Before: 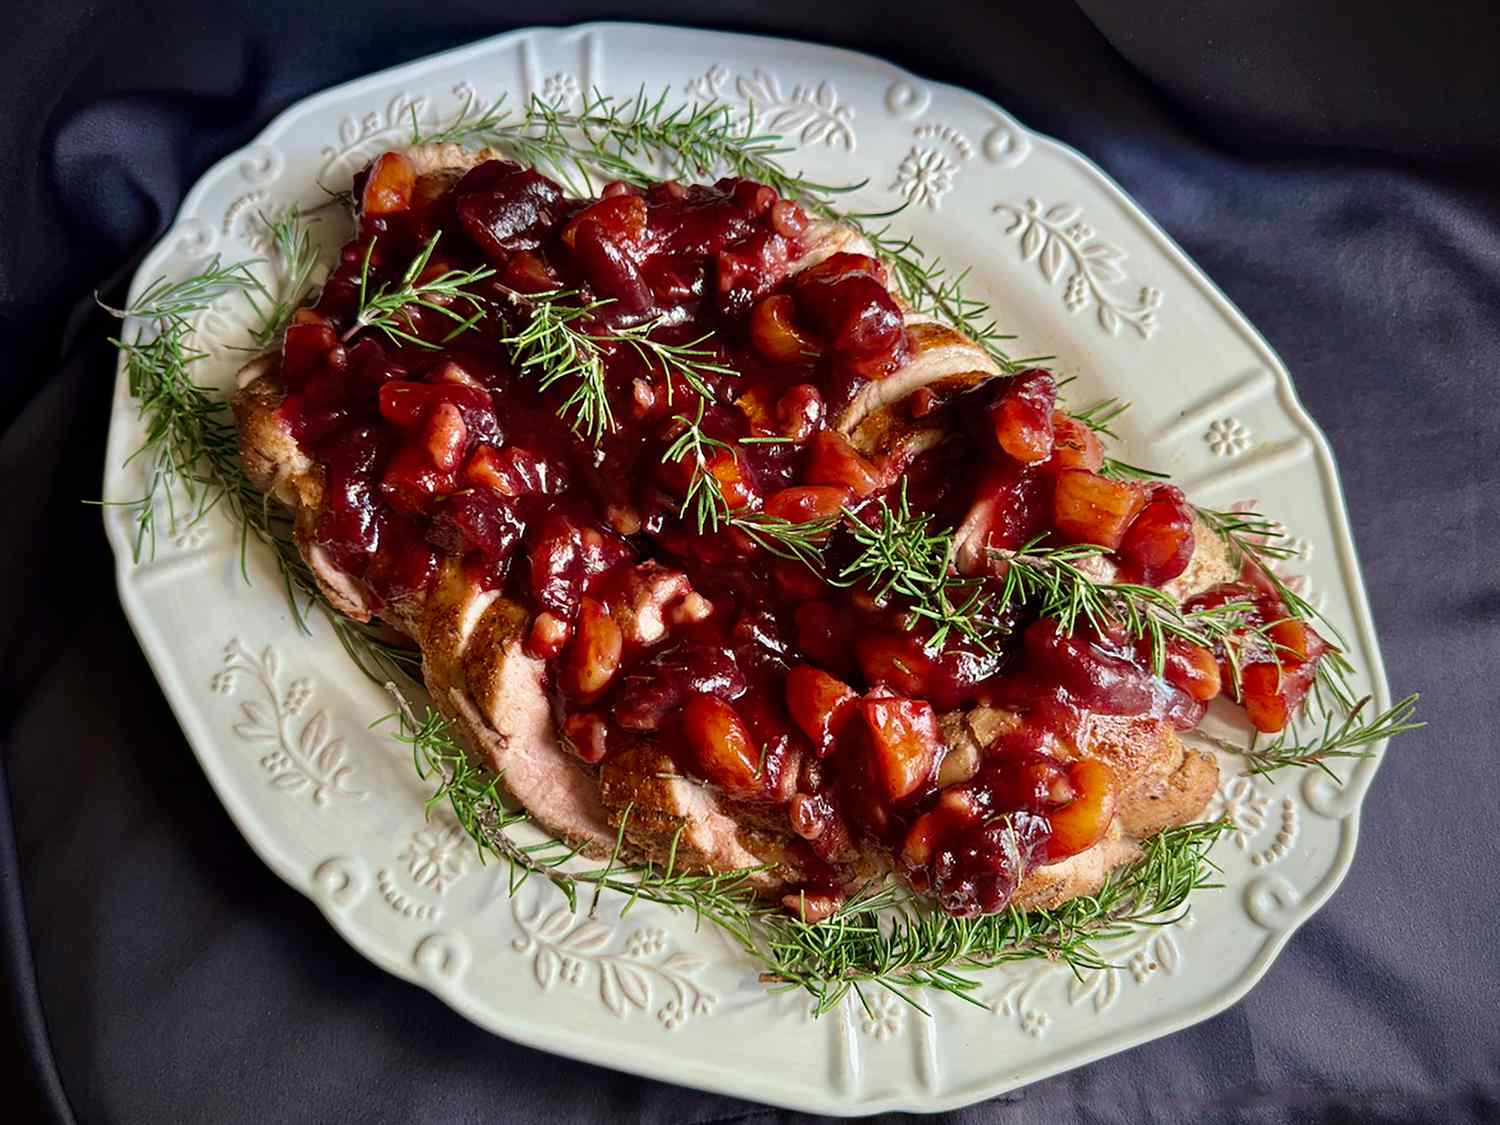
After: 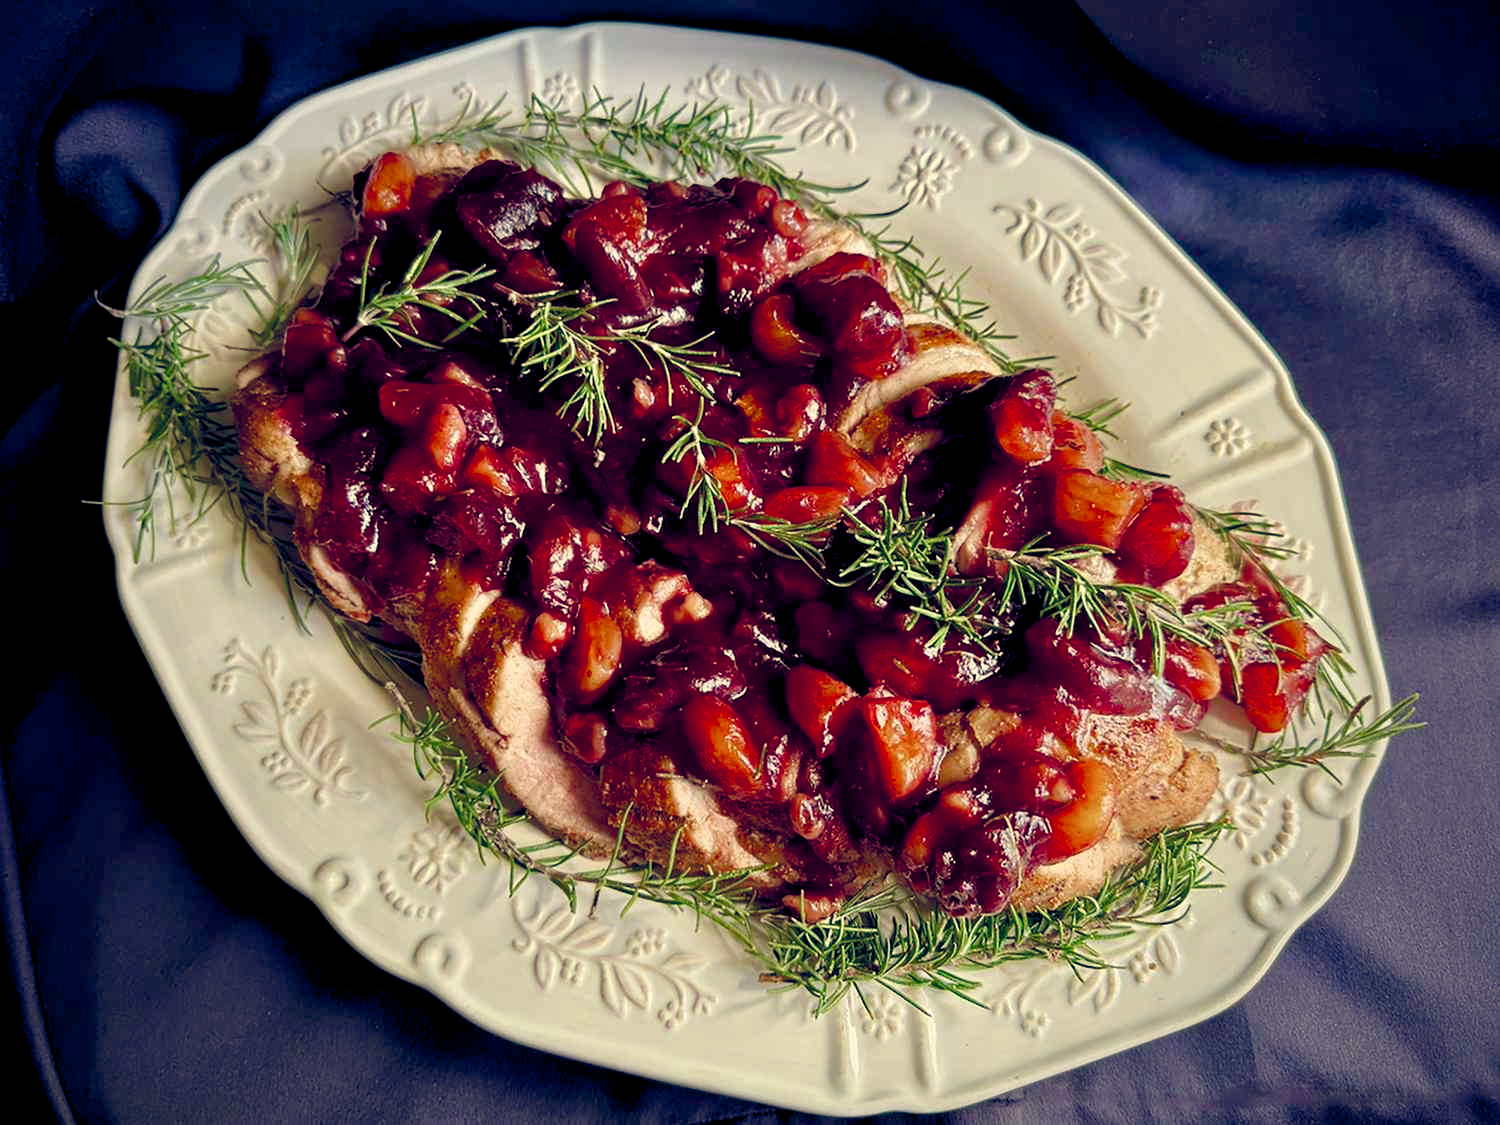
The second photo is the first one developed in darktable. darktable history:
color correction: highlights a* 1.32, highlights b* 17.67
color balance rgb: global offset › luminance -0.272%, global offset › chroma 0.312%, global offset › hue 260.47°, perceptual saturation grading › global saturation -0.104%, perceptual saturation grading › highlights -33.69%, perceptual saturation grading › mid-tones 14.975%, perceptual saturation grading › shadows 48.604%
